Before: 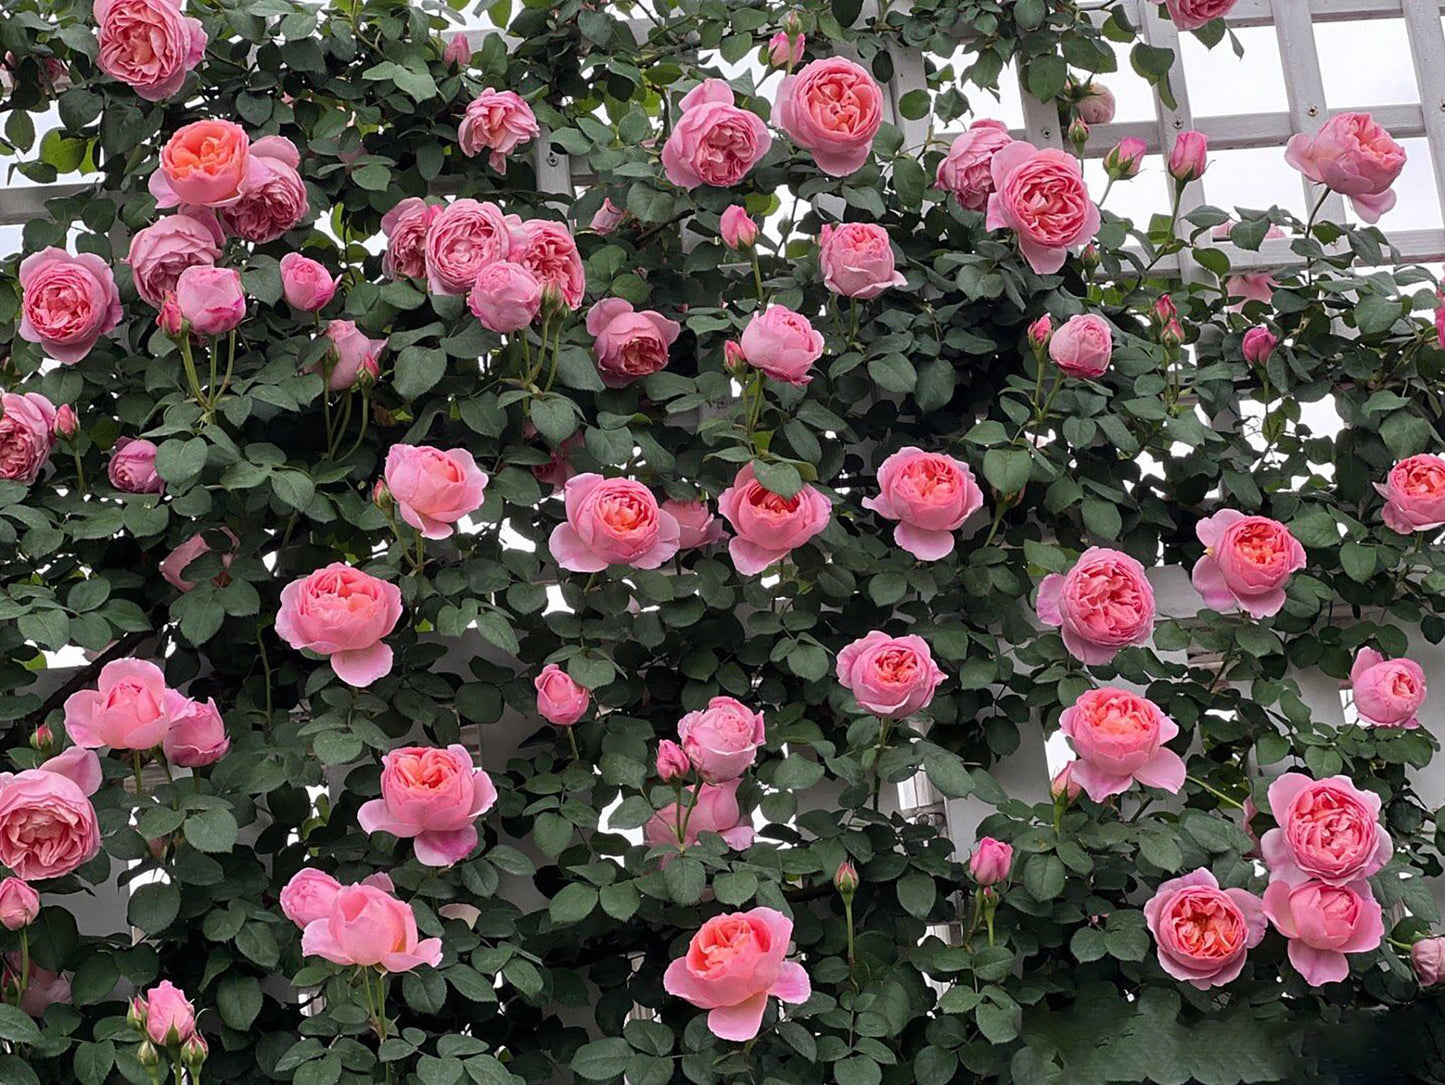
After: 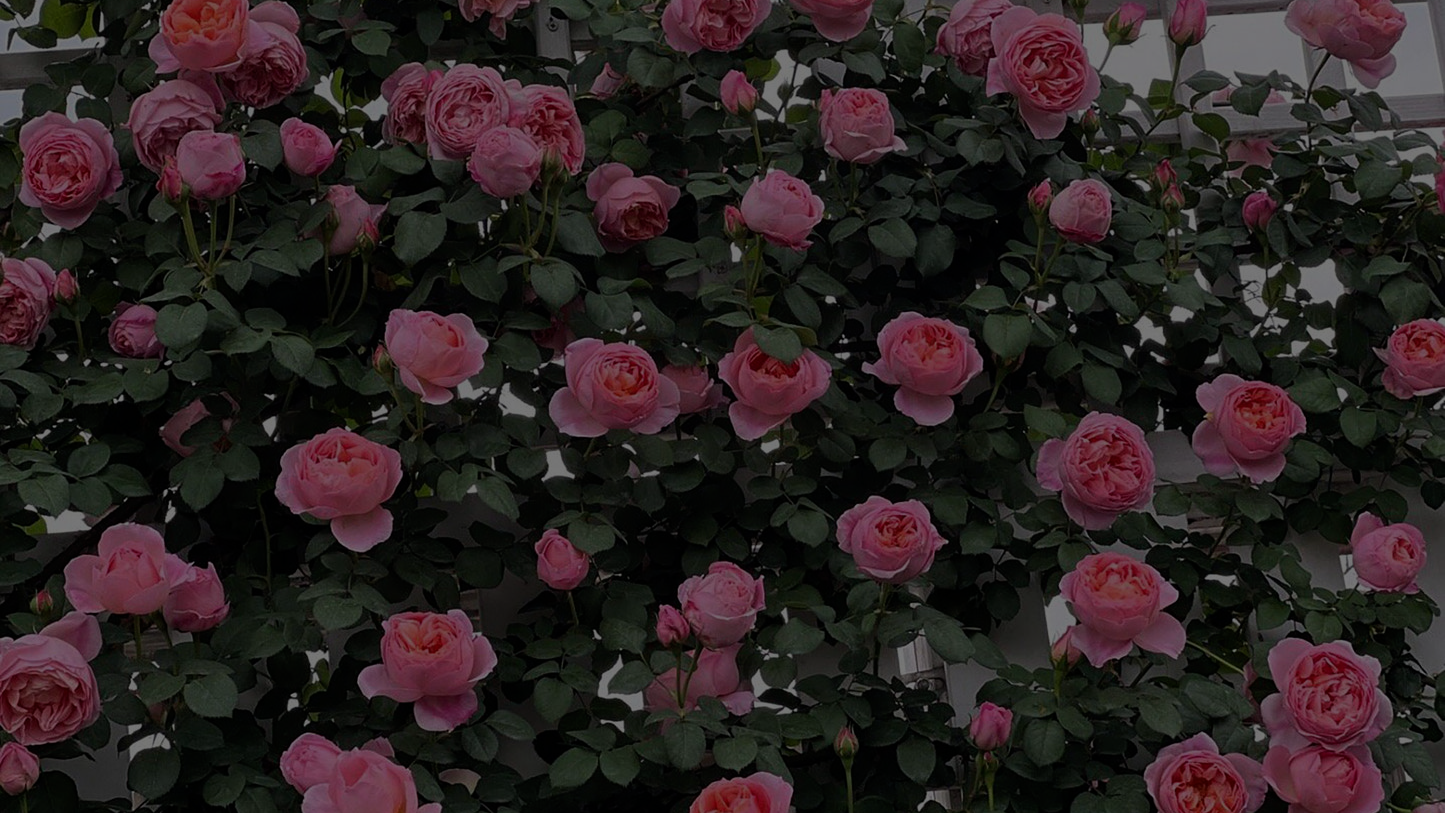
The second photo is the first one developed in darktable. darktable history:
crop and rotate: top 12.5%, bottom 12.5%
exposure: exposure -2.446 EV, compensate highlight preservation false
